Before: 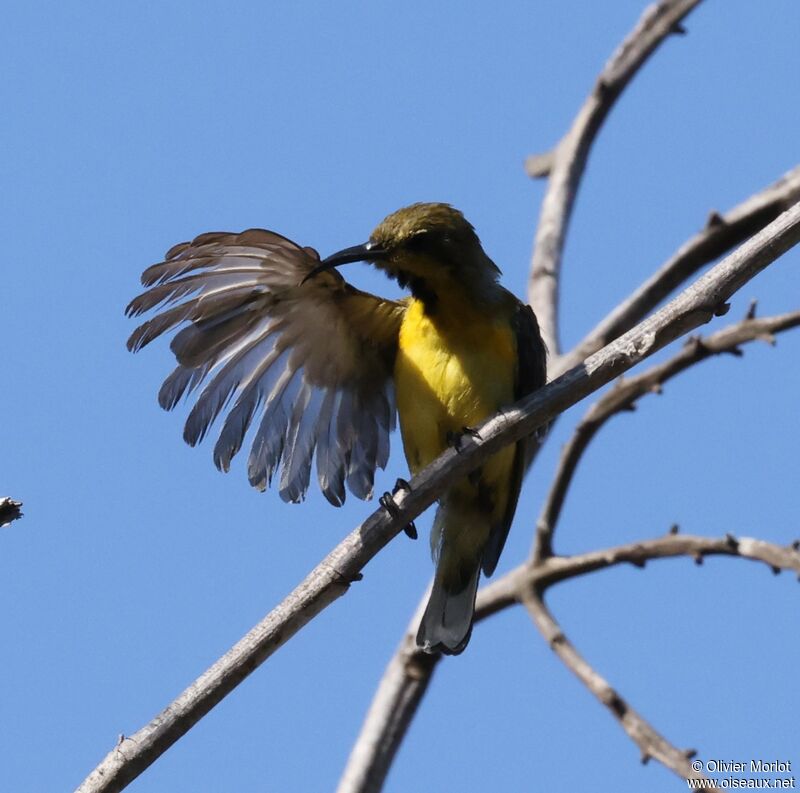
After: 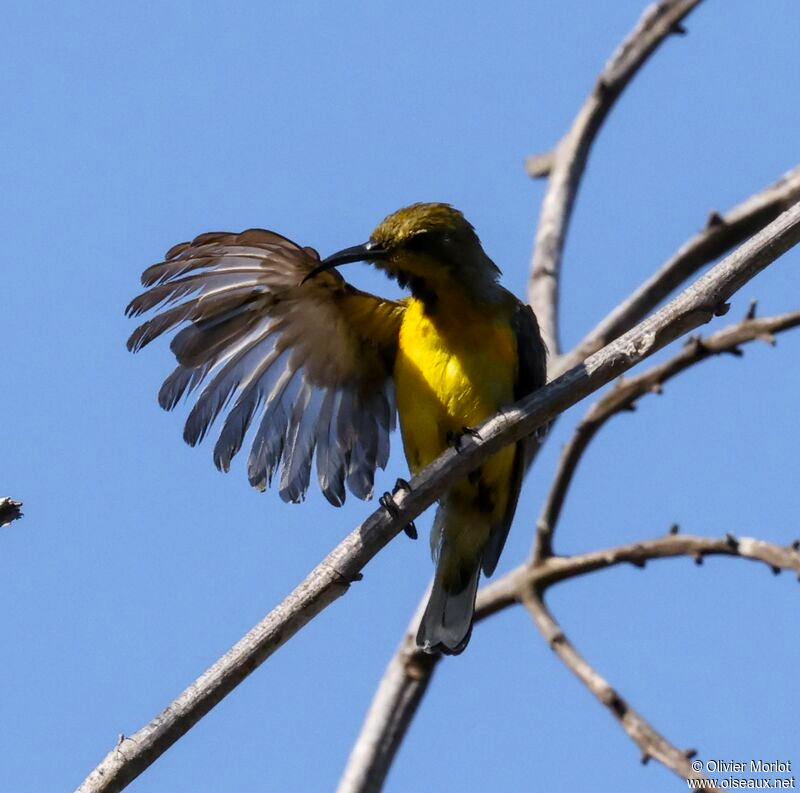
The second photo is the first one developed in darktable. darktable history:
local contrast: on, module defaults
color zones: curves: ch0 [(0.224, 0.526) (0.75, 0.5)]; ch1 [(0.055, 0.526) (0.224, 0.761) (0.377, 0.526) (0.75, 0.5)]
